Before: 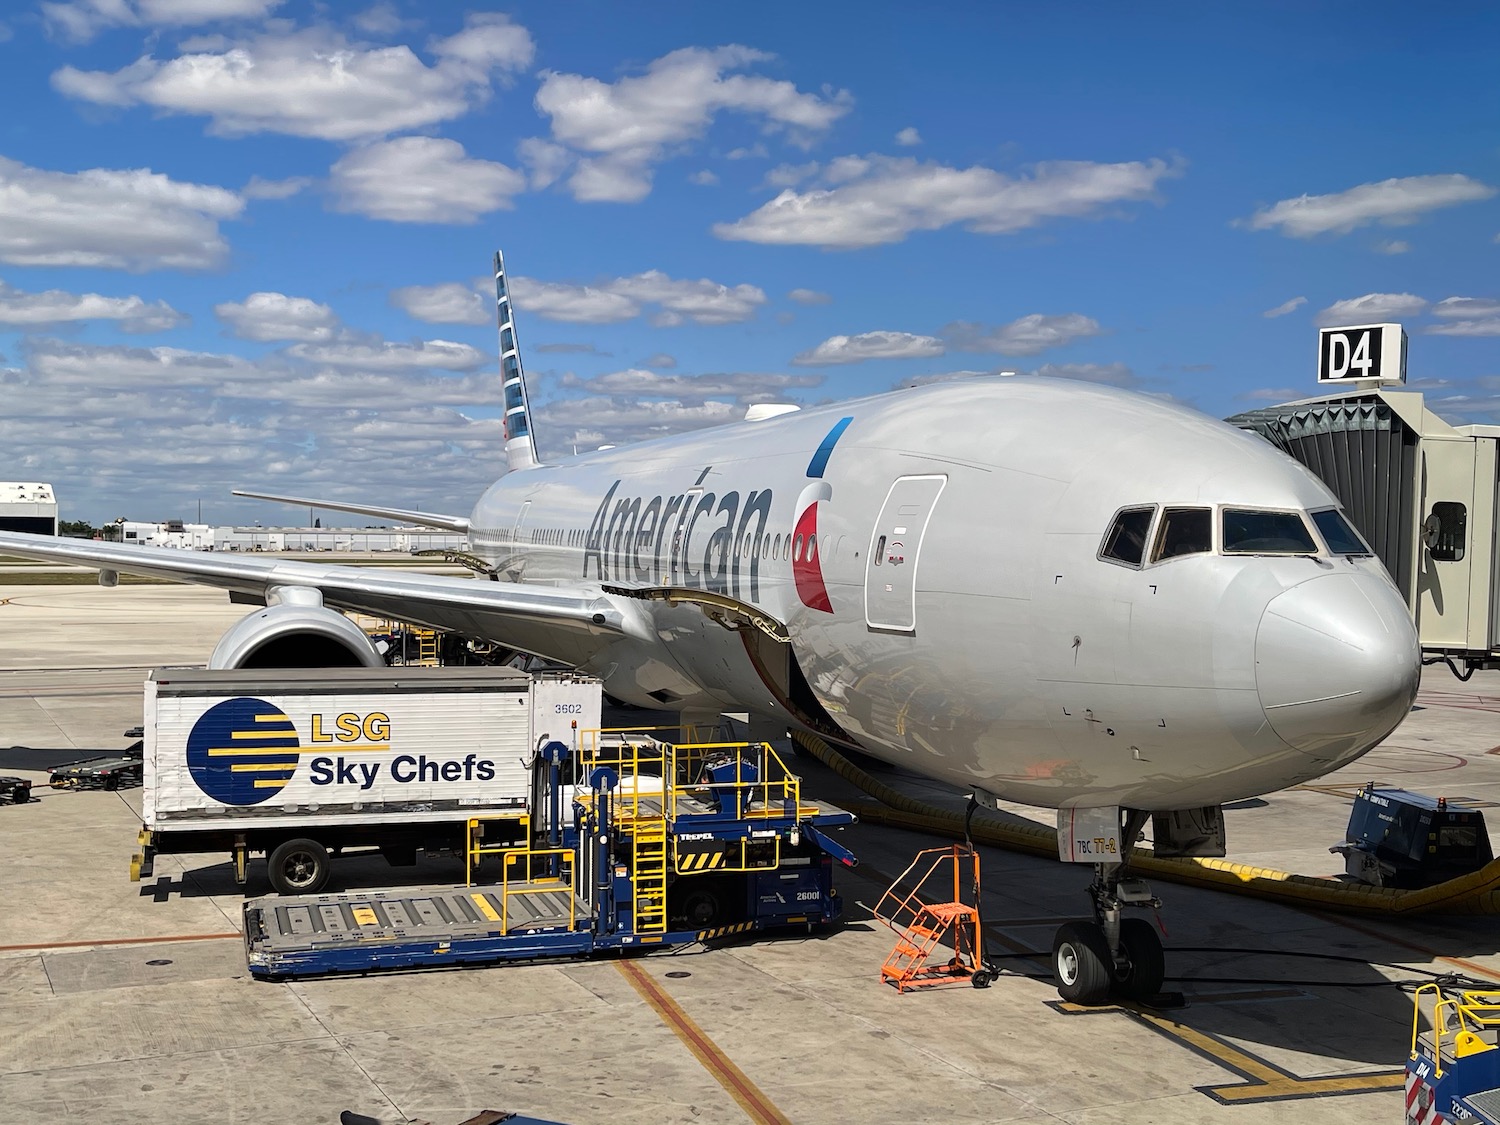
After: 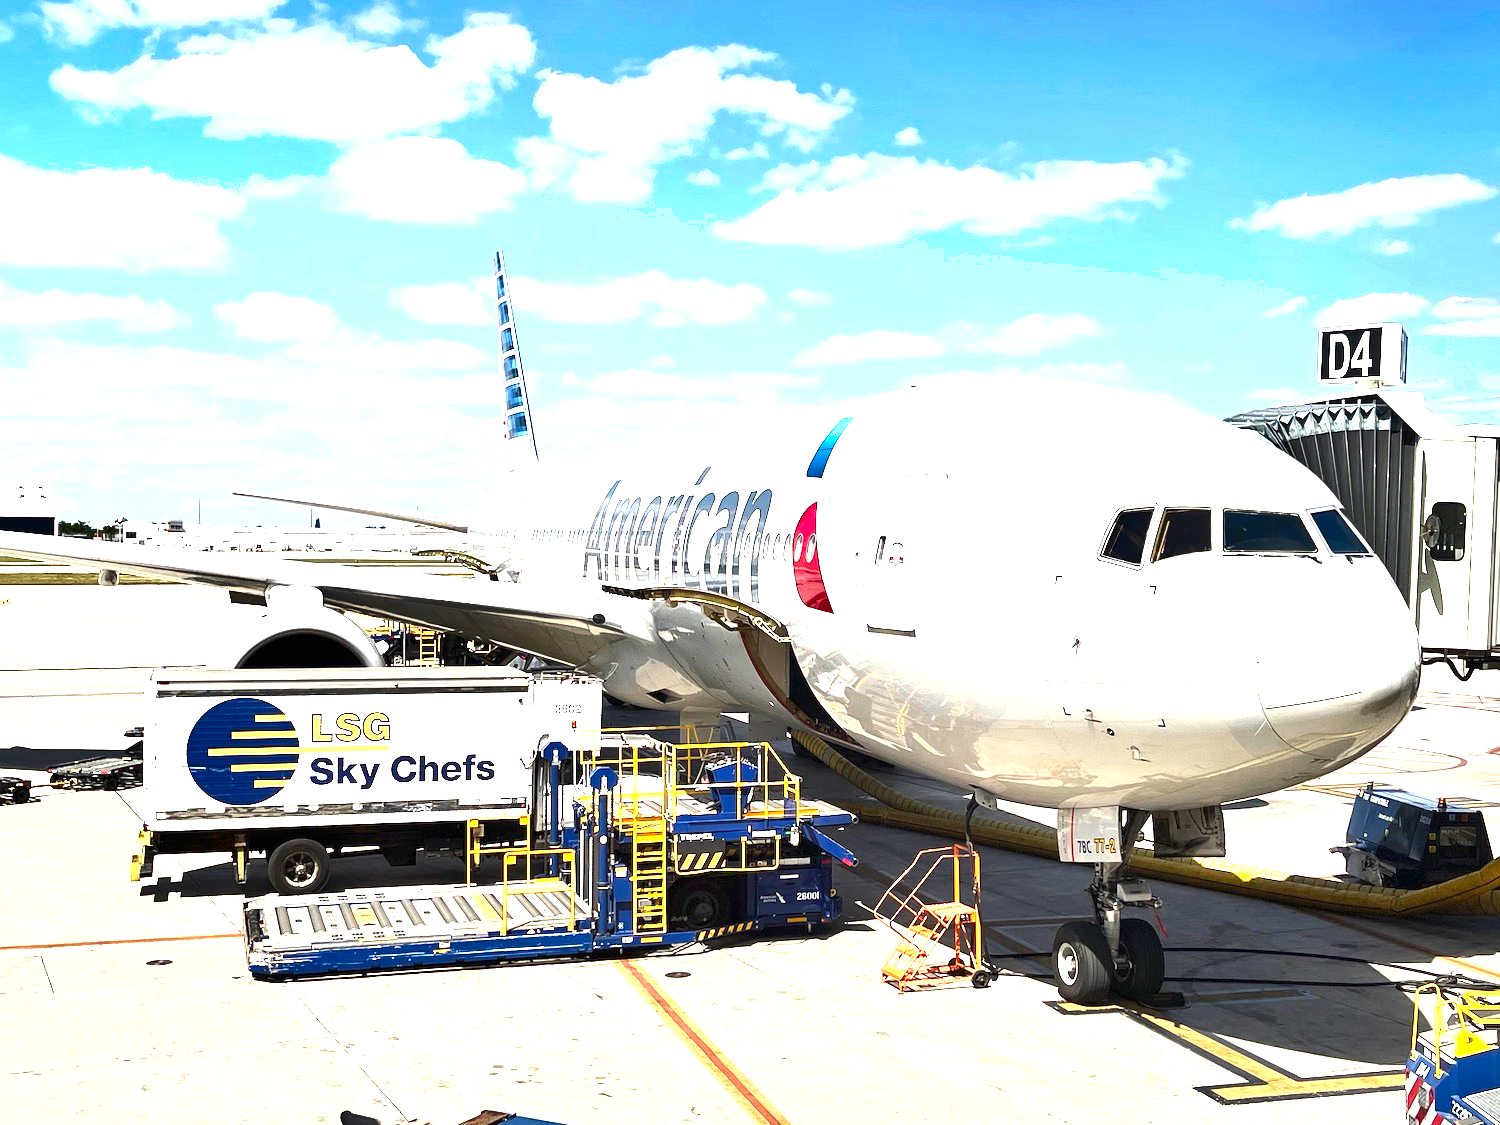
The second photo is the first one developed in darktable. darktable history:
exposure: exposure 2.246 EV, compensate highlight preservation false
shadows and highlights: shadows 35.13, highlights -35.14, soften with gaussian
